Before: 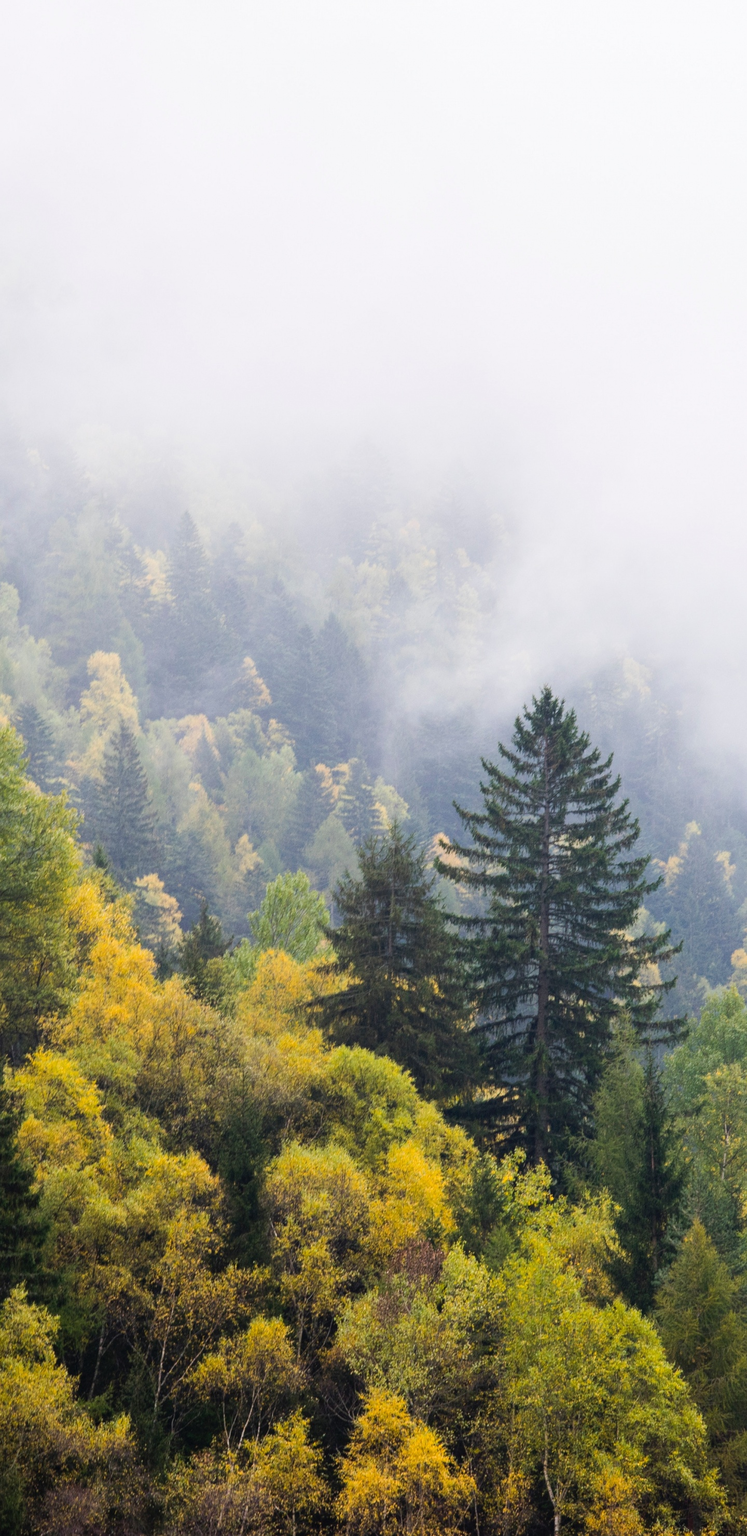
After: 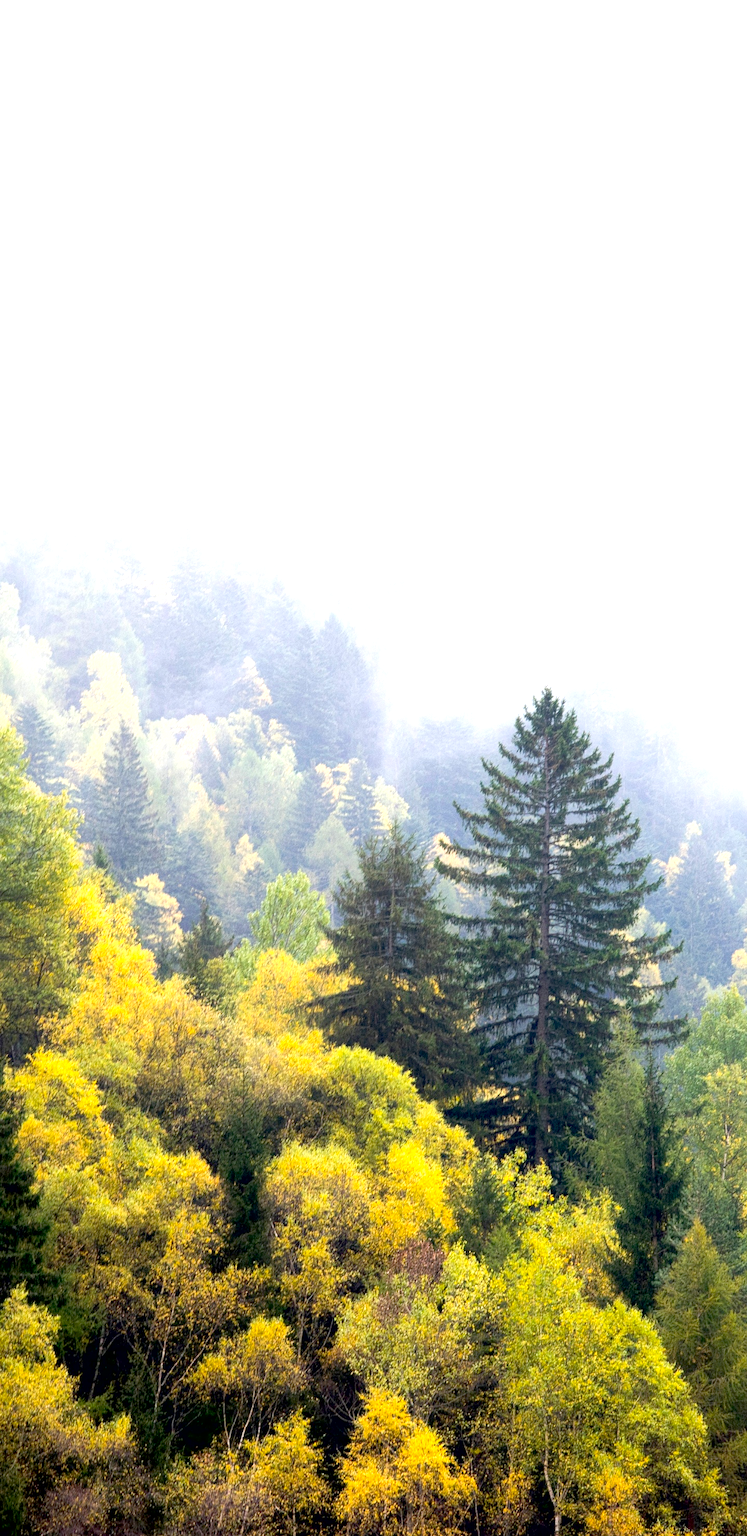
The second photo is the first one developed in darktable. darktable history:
local contrast: mode bilateral grid, contrast 20, coarseness 50, detail 119%, midtone range 0.2
exposure: black level correction 0.01, exposure 1 EV, compensate highlight preservation false
contrast equalizer: y [[0.5, 0.486, 0.447, 0.446, 0.489, 0.5], [0.5 ×6], [0.5 ×6], [0 ×6], [0 ×6]]
